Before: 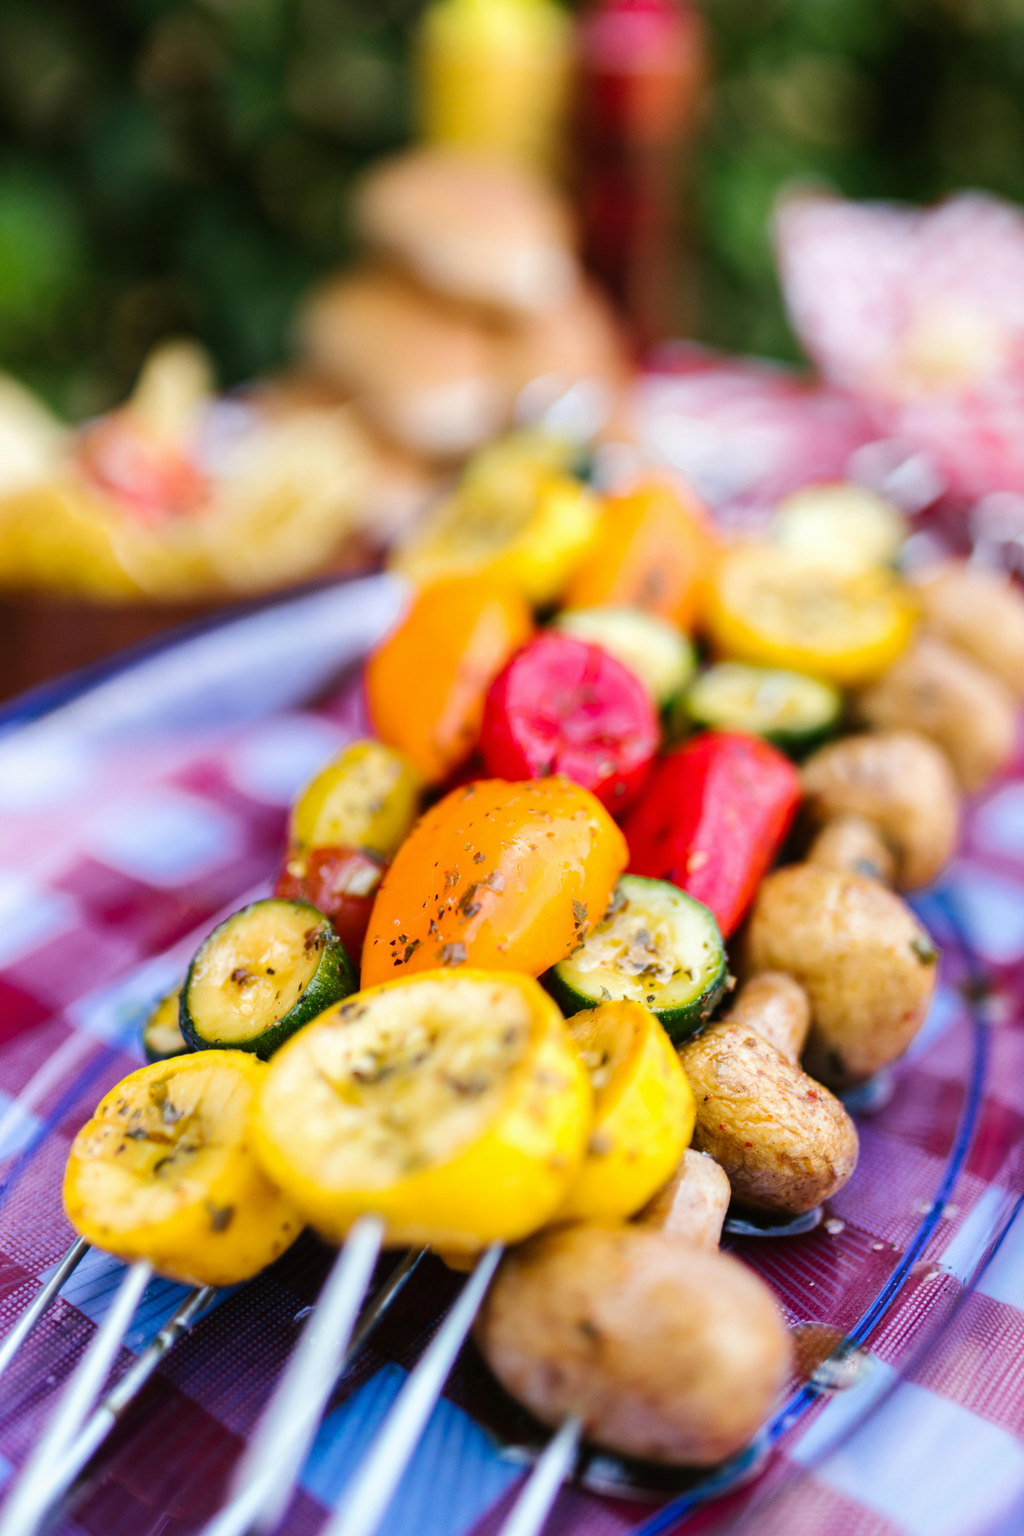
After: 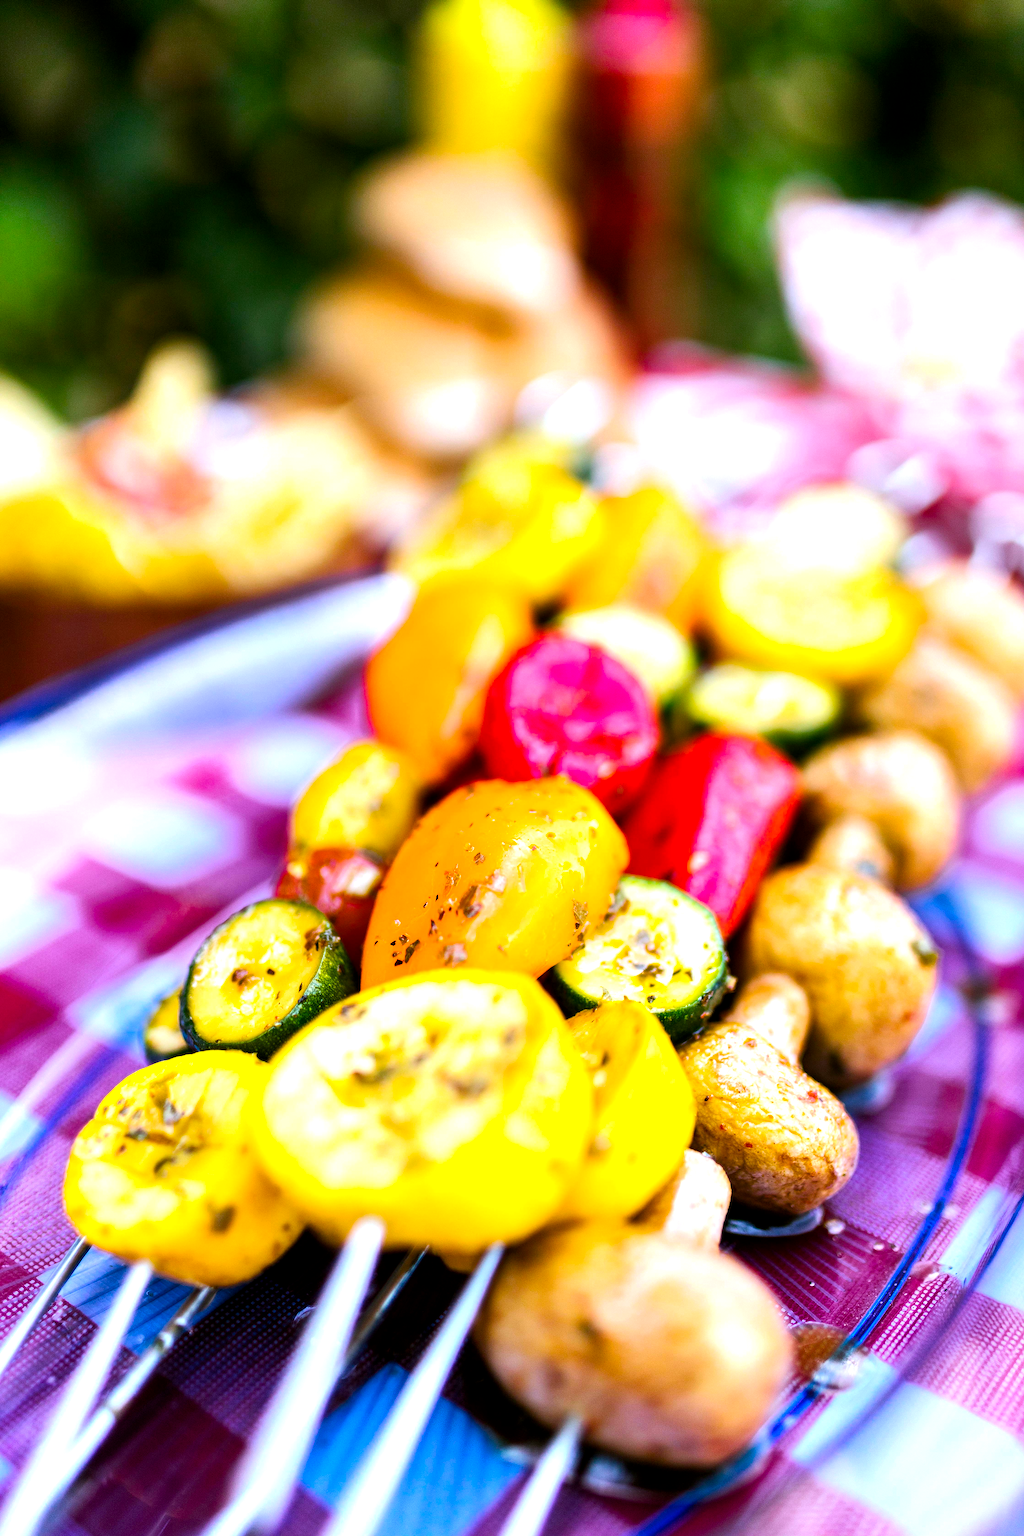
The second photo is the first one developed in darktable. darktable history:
sharpen: radius 1.425, amount 1.254, threshold 0.773
exposure: black level correction 0.004, exposure 0.381 EV, compensate highlight preservation false
color balance rgb: shadows lift › luminance -19.809%, highlights gain › luminance 16.295%, highlights gain › chroma 2.868%, highlights gain › hue 262.85°, perceptual saturation grading › global saturation 25.863%, perceptual brilliance grading › global brilliance 3.191%
